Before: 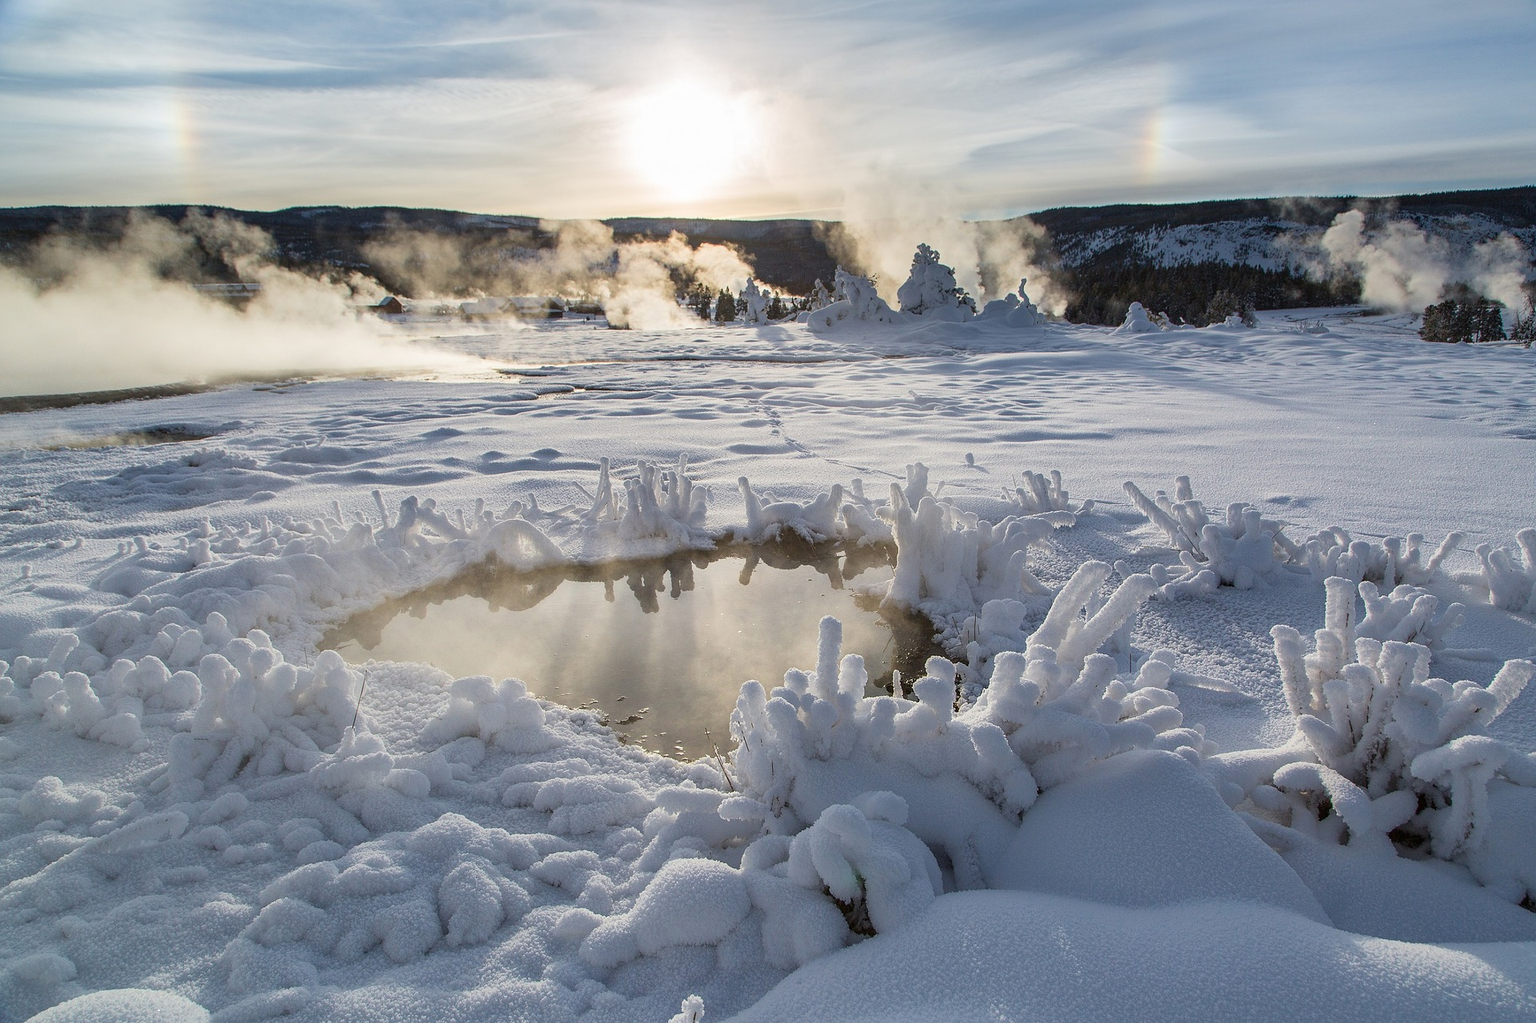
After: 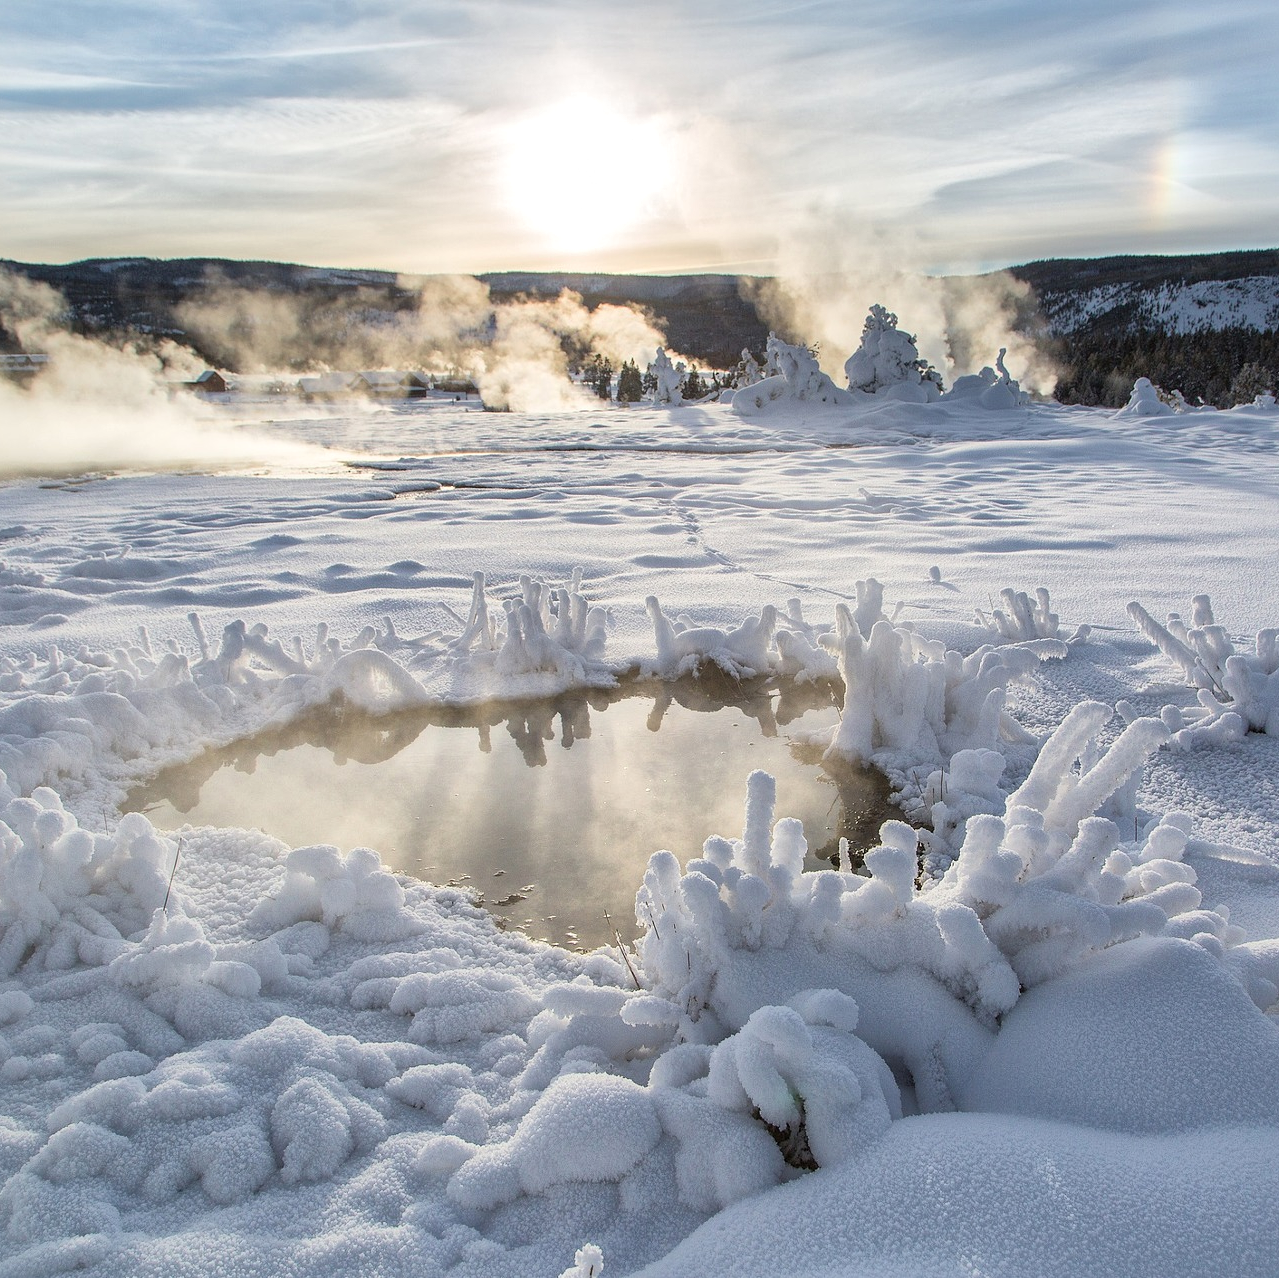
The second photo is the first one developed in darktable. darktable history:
rgb levels: preserve colors max RGB
crop and rotate: left 14.436%, right 18.898%
global tonemap: drago (1, 100), detail 1
